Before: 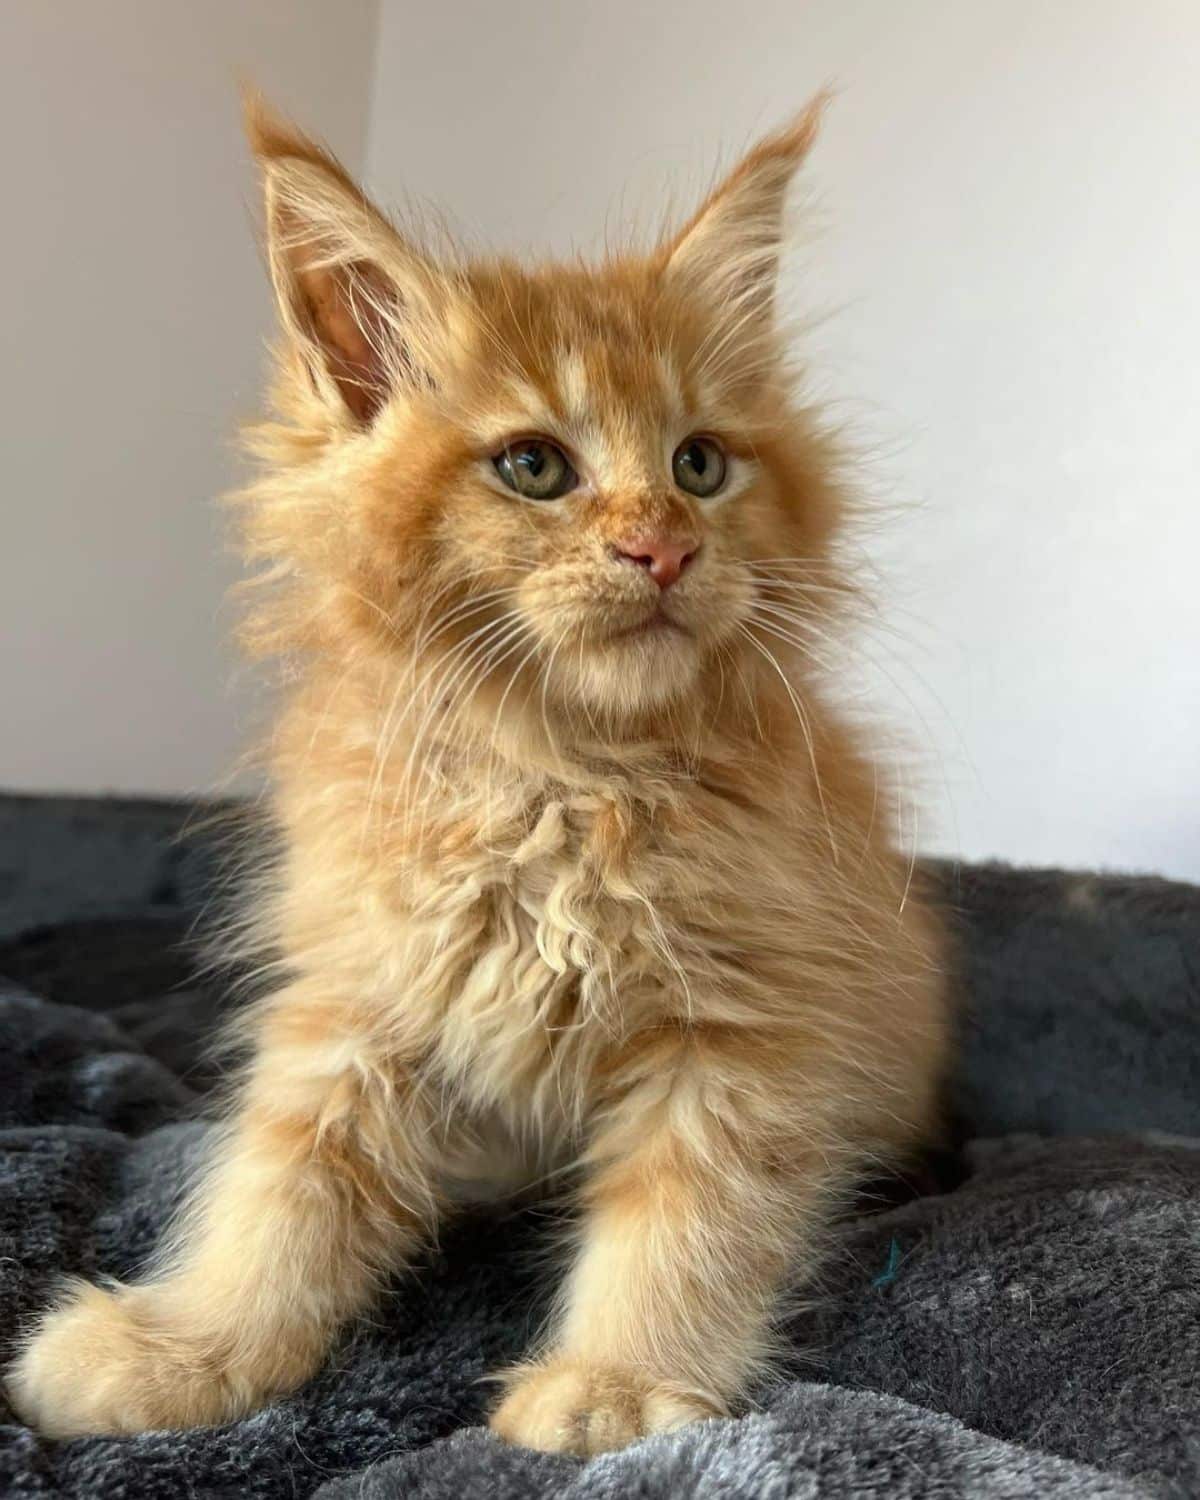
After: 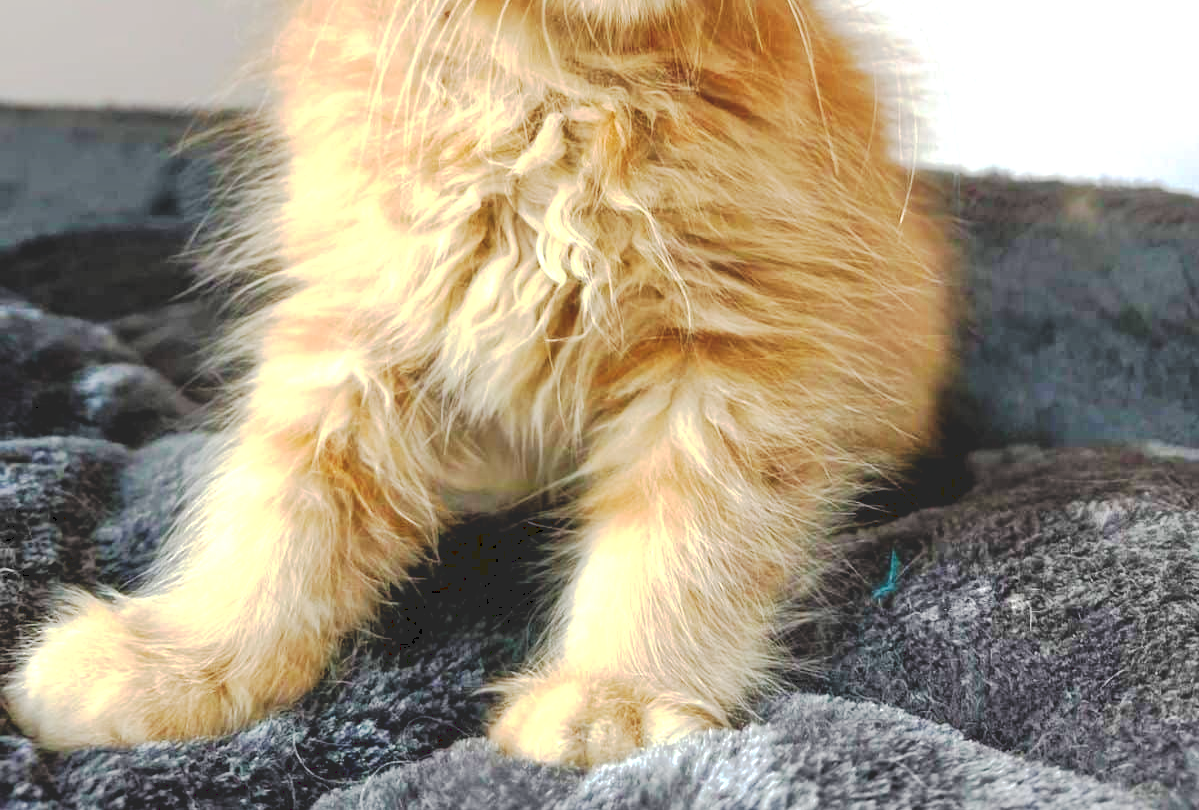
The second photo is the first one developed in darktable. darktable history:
crop and rotate: top 45.942%, right 0.075%
exposure: exposure 0.603 EV, compensate highlight preservation false
tone curve: curves: ch0 [(0, 0) (0.003, 0.15) (0.011, 0.151) (0.025, 0.15) (0.044, 0.15) (0.069, 0.151) (0.1, 0.153) (0.136, 0.16) (0.177, 0.183) (0.224, 0.21) (0.277, 0.253) (0.335, 0.309) (0.399, 0.389) (0.468, 0.479) (0.543, 0.58) (0.623, 0.677) (0.709, 0.747) (0.801, 0.808) (0.898, 0.87) (1, 1)], preserve colors none
tone equalizer: -7 EV 0.161 EV, -6 EV 0.596 EV, -5 EV 1.16 EV, -4 EV 1.29 EV, -3 EV 1.17 EV, -2 EV 0.6 EV, -1 EV 0.161 EV
